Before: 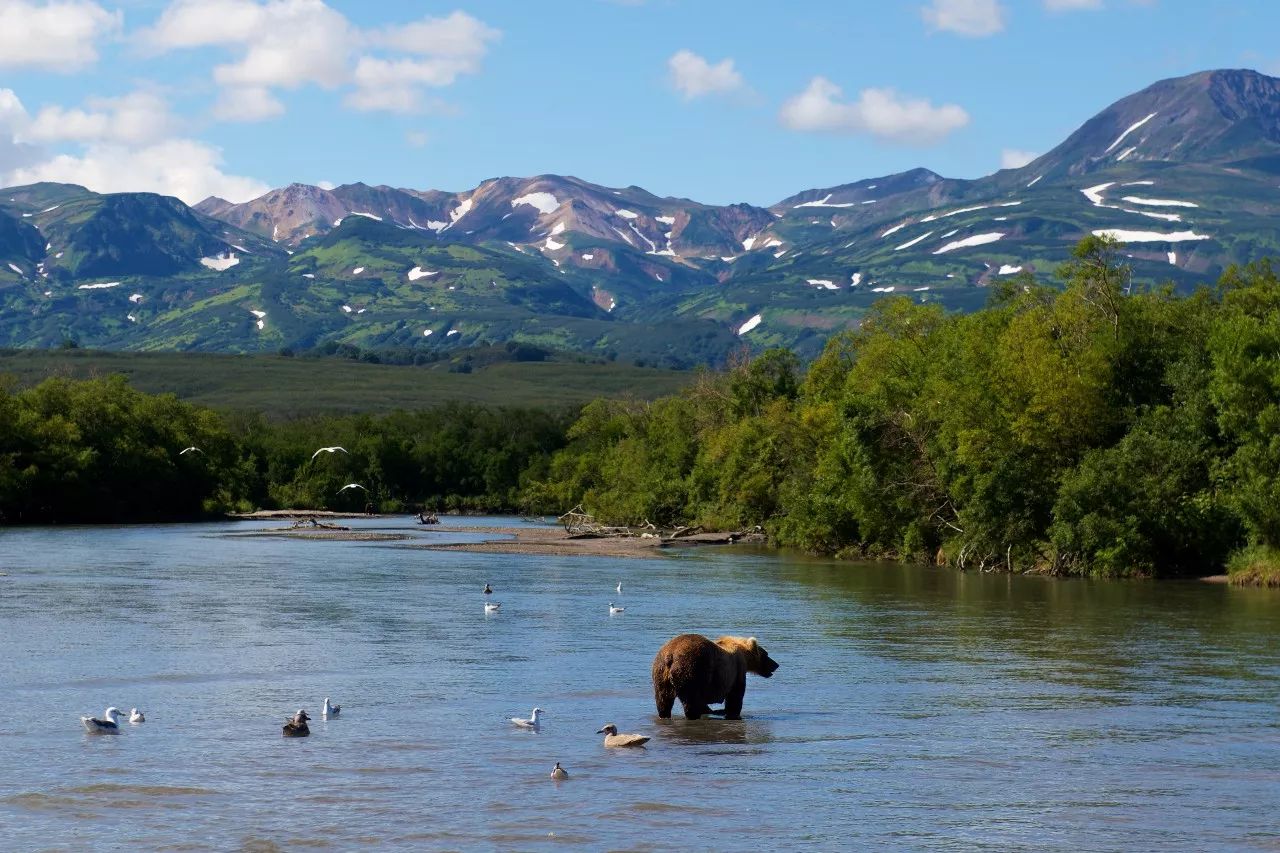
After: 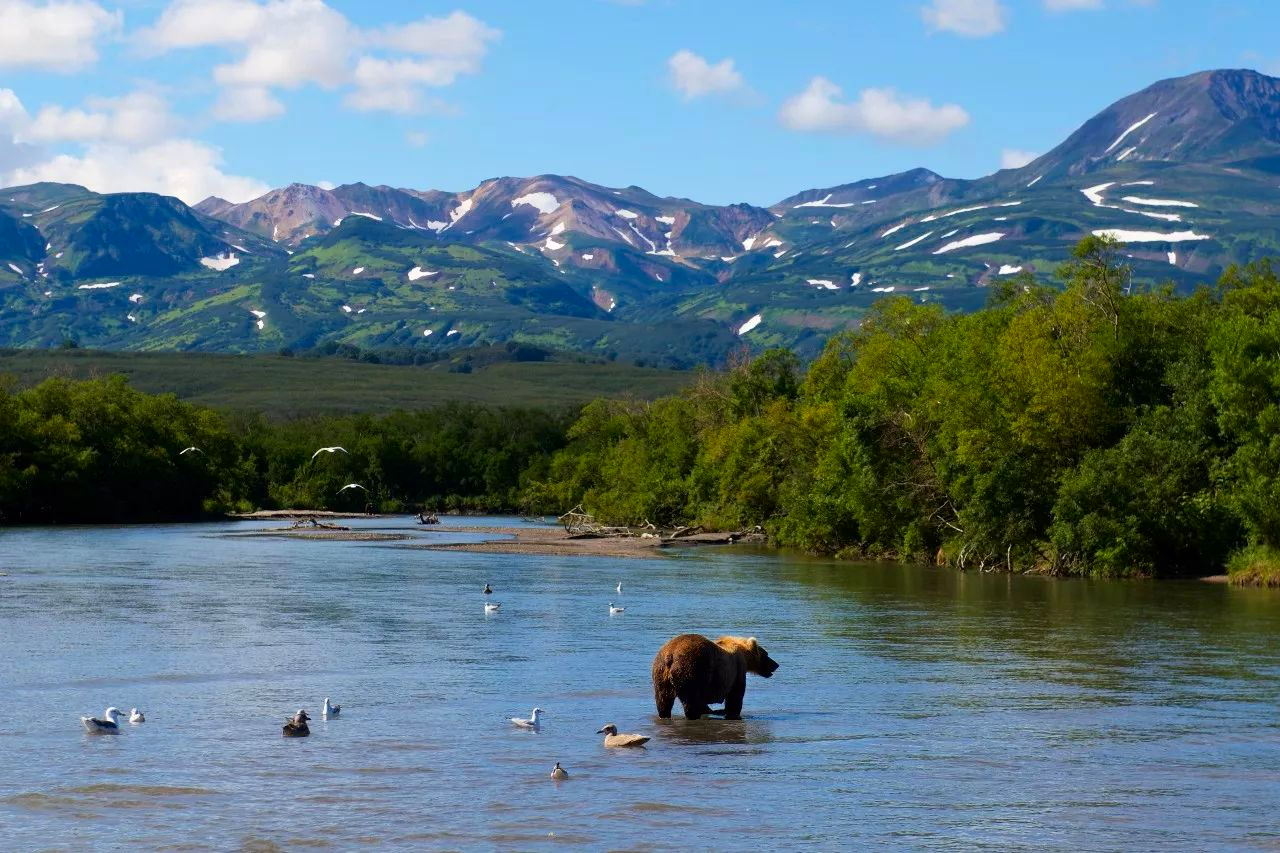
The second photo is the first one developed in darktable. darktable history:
contrast brightness saturation: contrast 0.08, saturation 0.204
